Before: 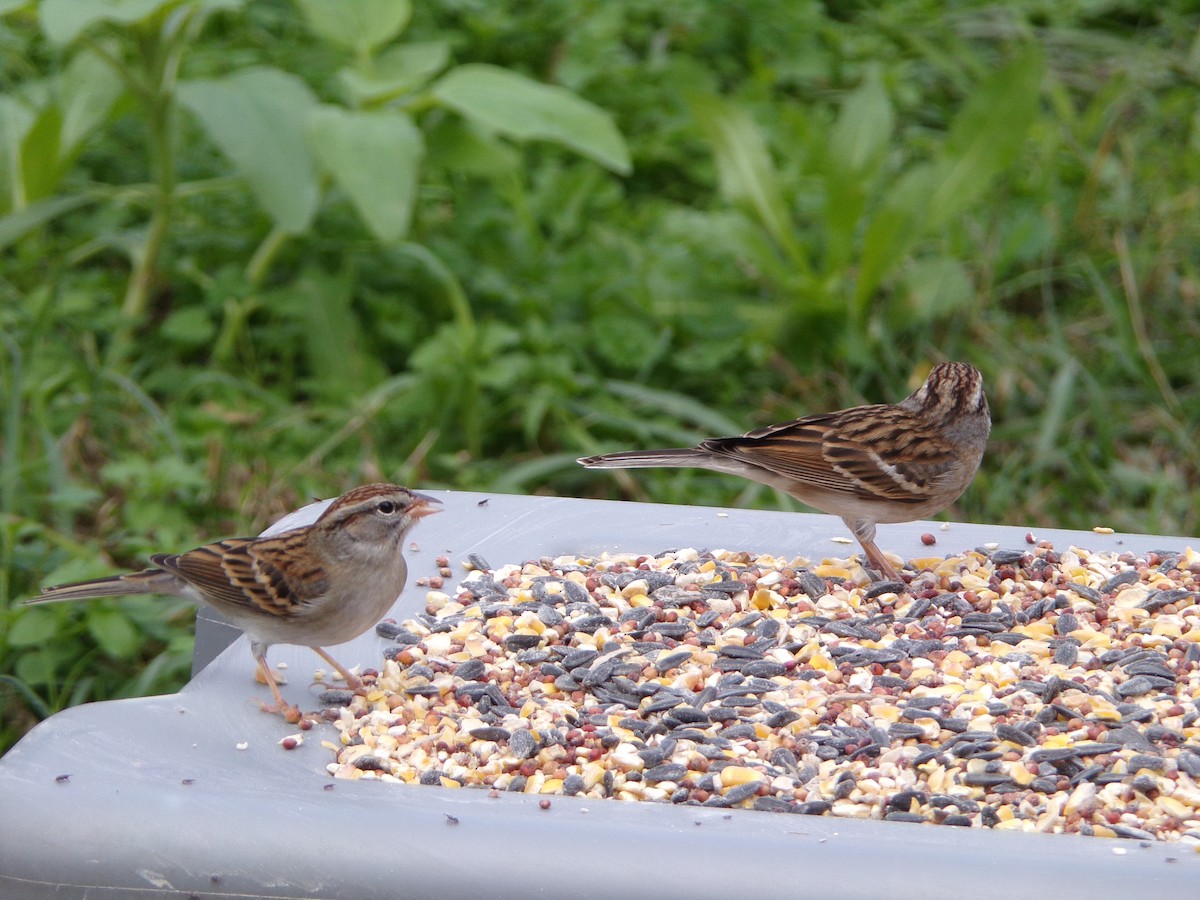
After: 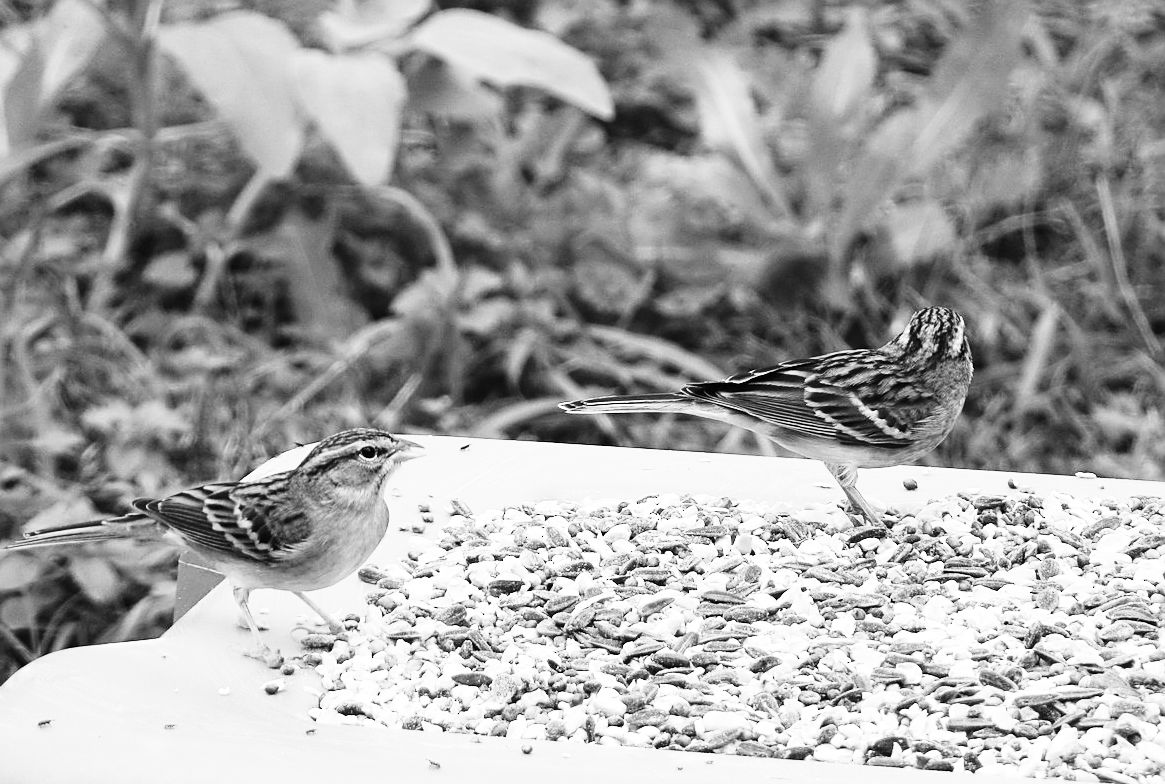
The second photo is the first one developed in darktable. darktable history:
crop: left 1.507%, top 6.147%, right 1.379%, bottom 6.637%
contrast brightness saturation: contrast 0.53, brightness 0.47, saturation -1
sharpen: on, module defaults
fill light: exposure -2 EV, width 8.6
monochrome: on, module defaults
